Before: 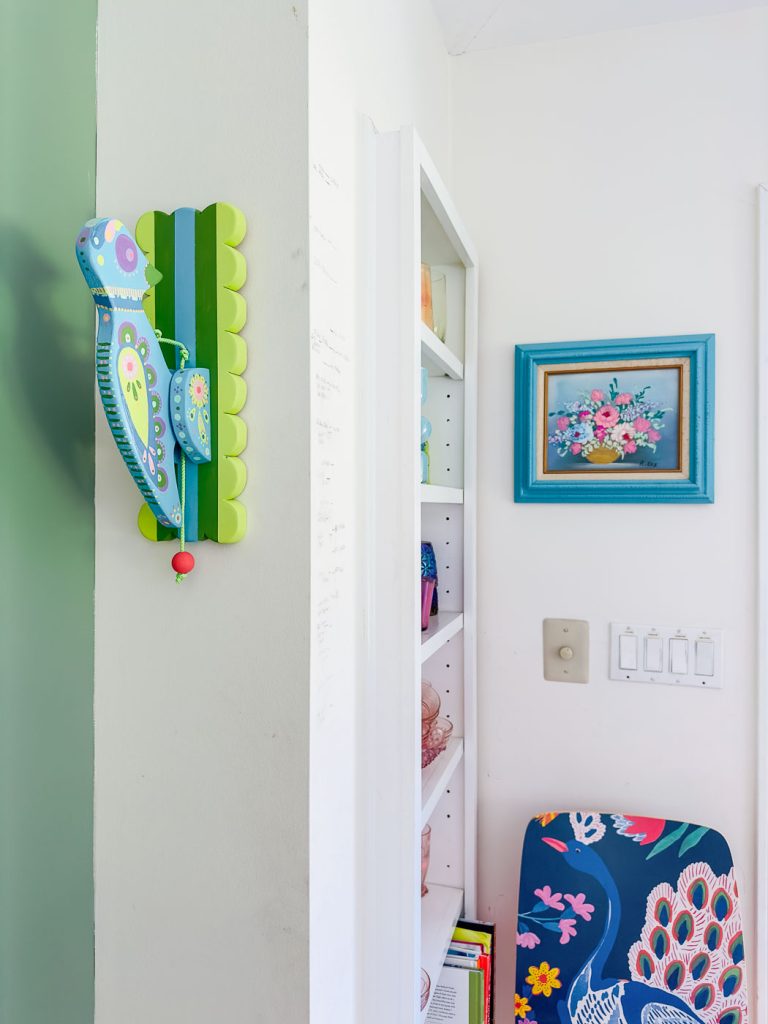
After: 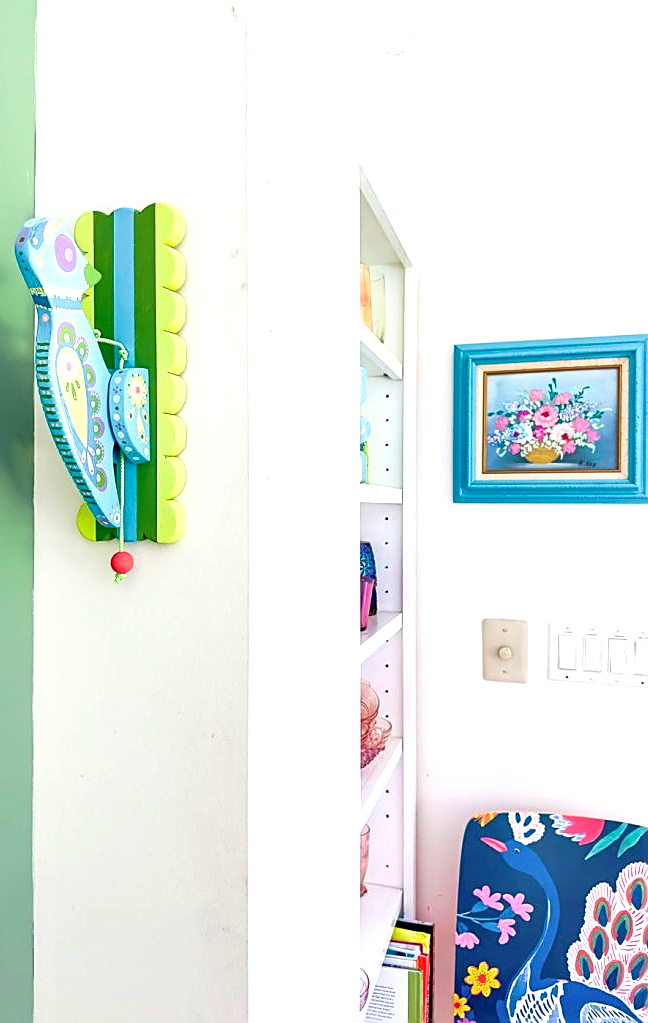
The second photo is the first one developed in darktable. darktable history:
exposure: exposure 0.744 EV, compensate highlight preservation false
sharpen: on, module defaults
crop: left 7.987%, right 7.531%
velvia: on, module defaults
